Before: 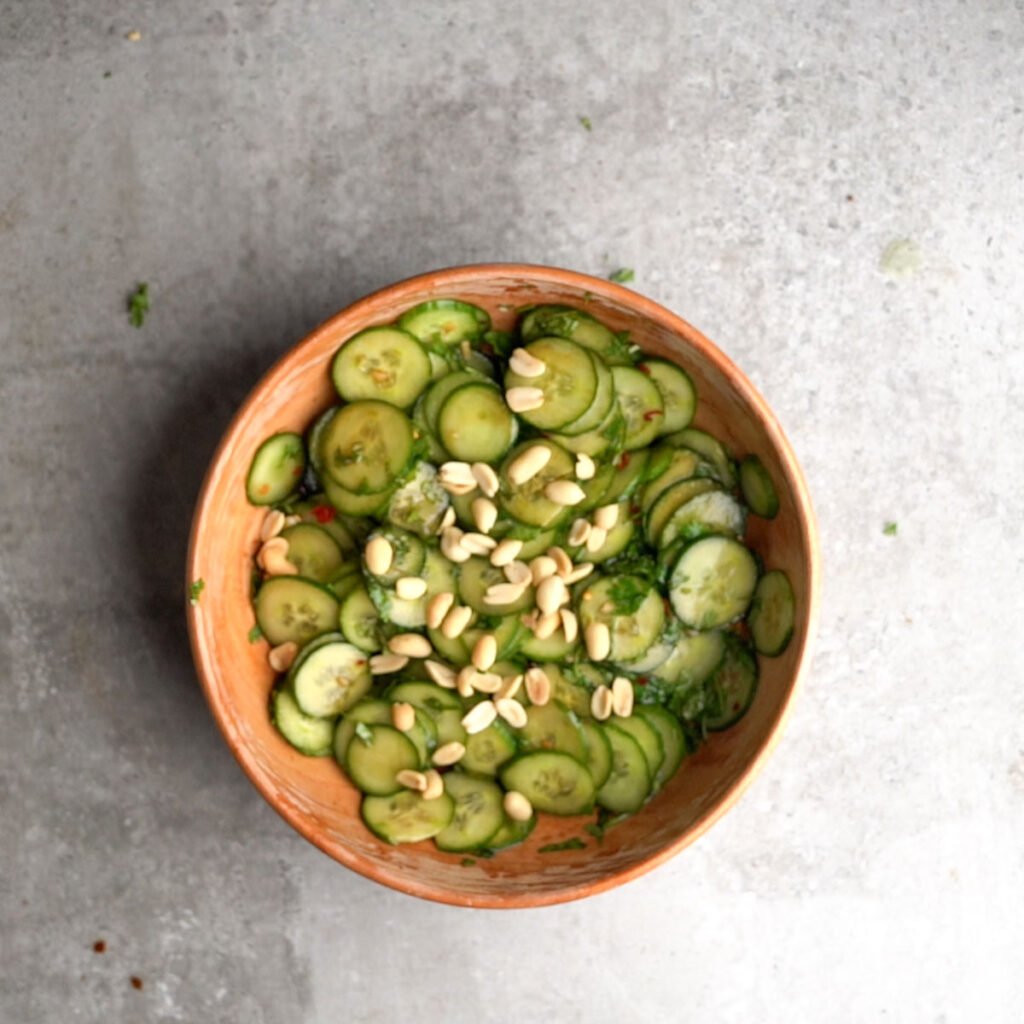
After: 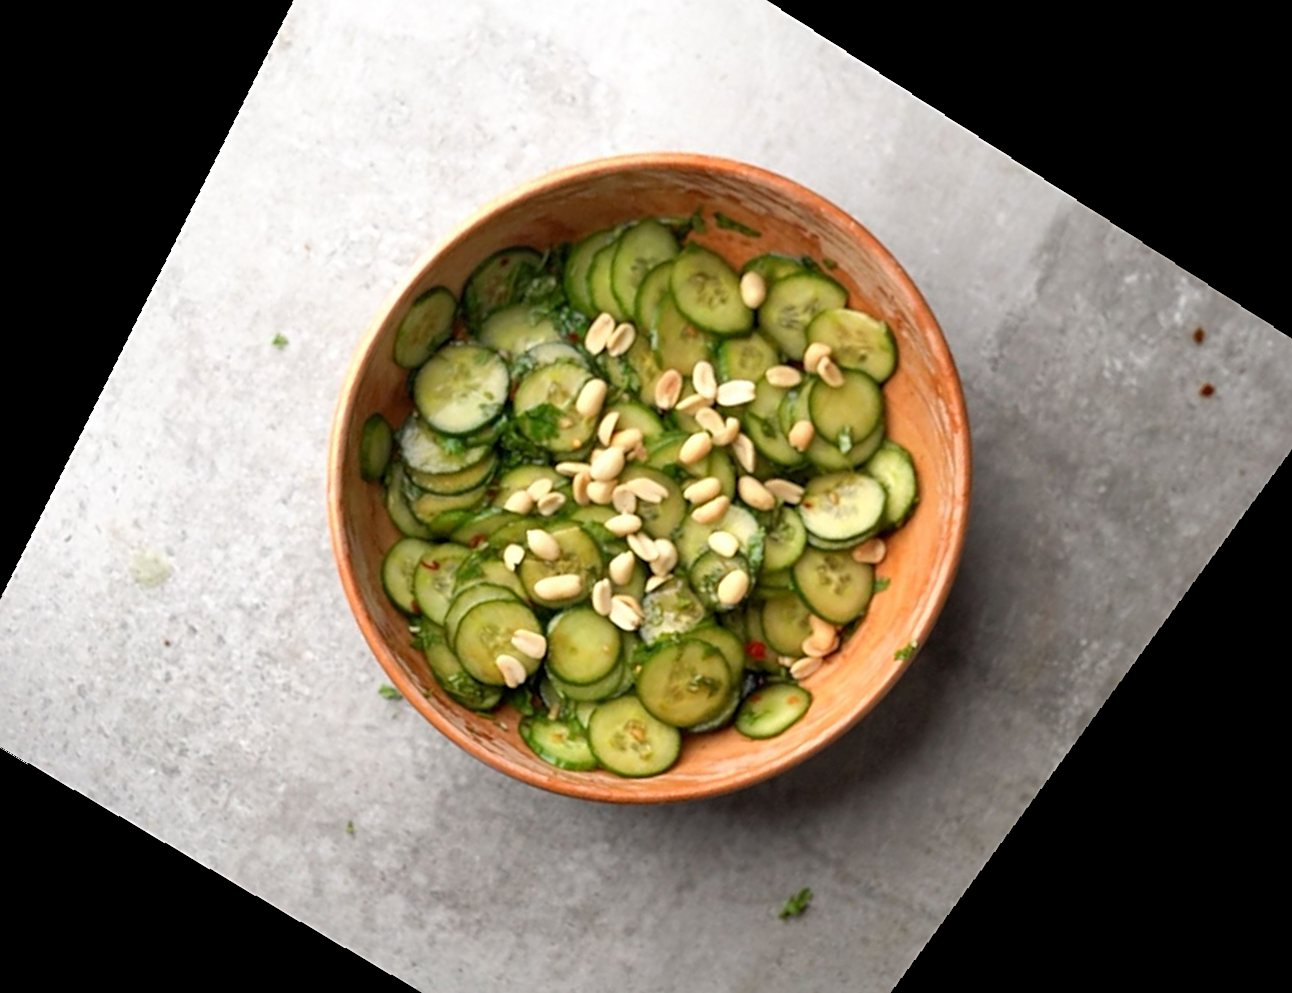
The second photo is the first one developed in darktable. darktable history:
rotate and perspective: rotation 0.128°, lens shift (vertical) -0.181, lens shift (horizontal) -0.044, shear 0.001, automatic cropping off
sharpen: on, module defaults
crop and rotate: angle 148.68°, left 9.111%, top 15.603%, right 4.588%, bottom 17.041%
